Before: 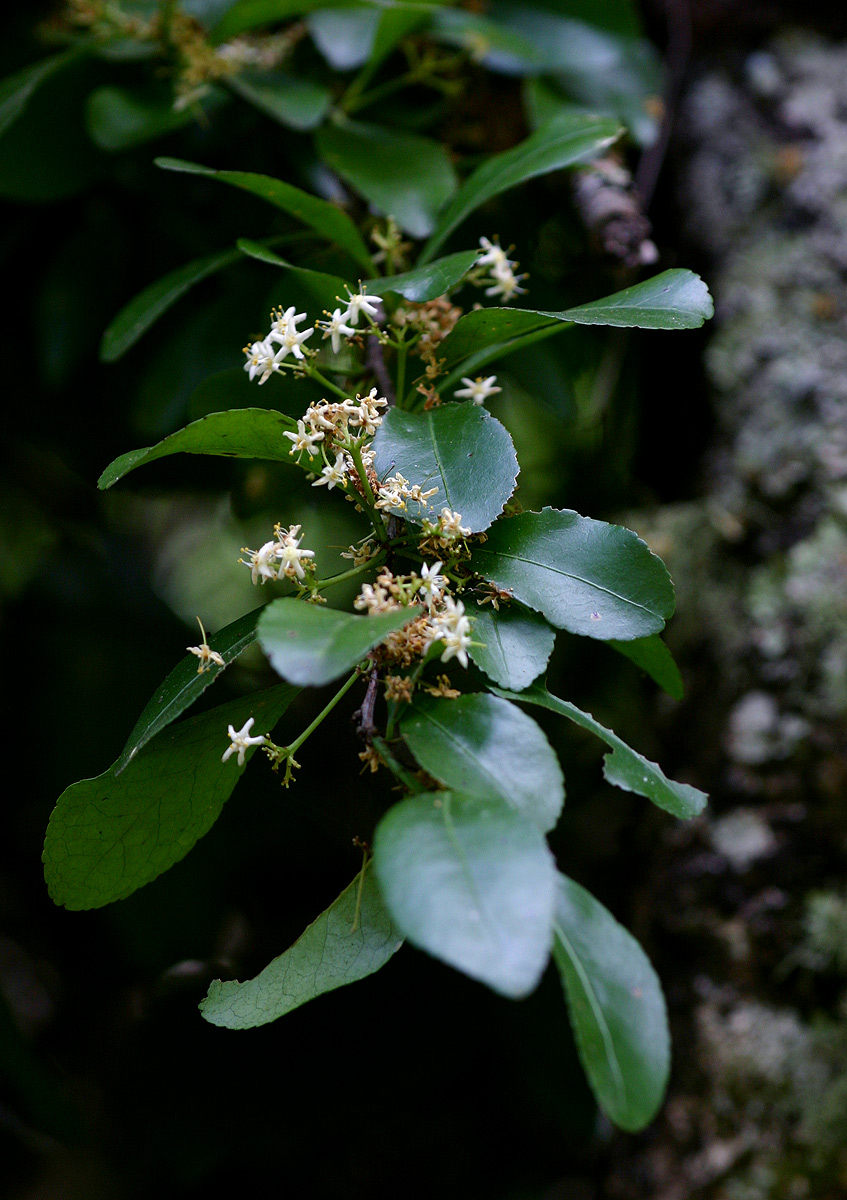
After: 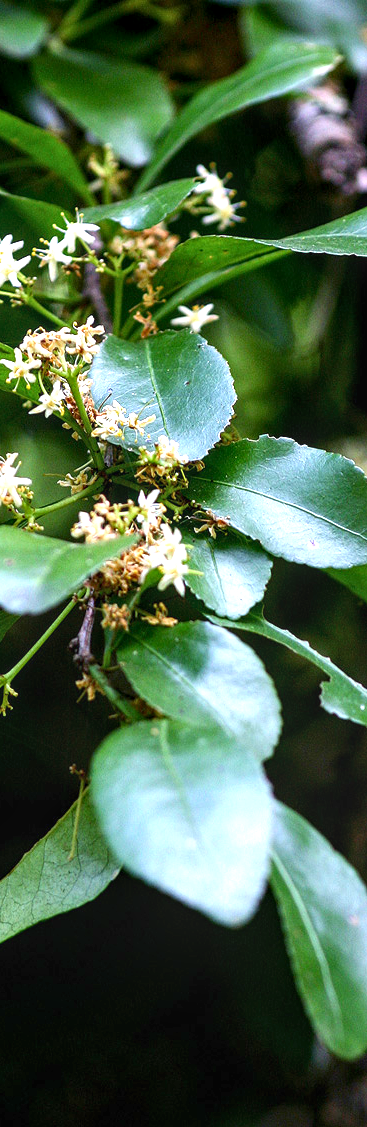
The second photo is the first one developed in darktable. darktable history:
local contrast: on, module defaults
crop: left 33.452%, top 6.025%, right 23.155%
contrast brightness saturation: contrast 0.08, saturation 0.02
exposure: black level correction 0, exposure 1.388 EV, compensate exposure bias true, compensate highlight preservation false
